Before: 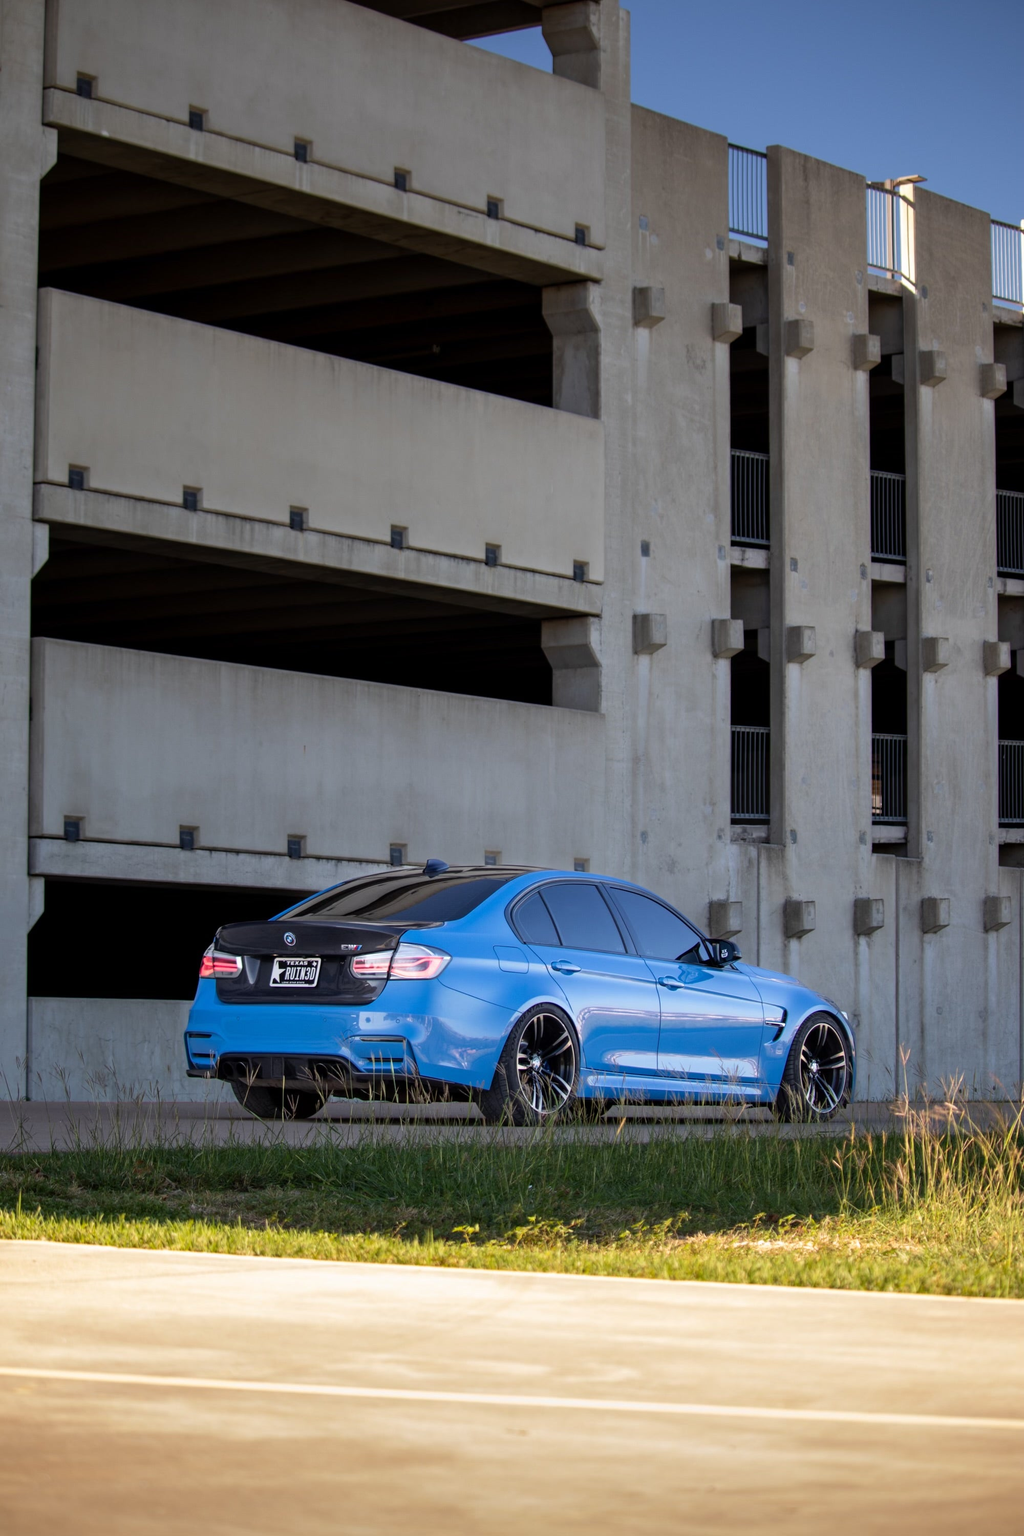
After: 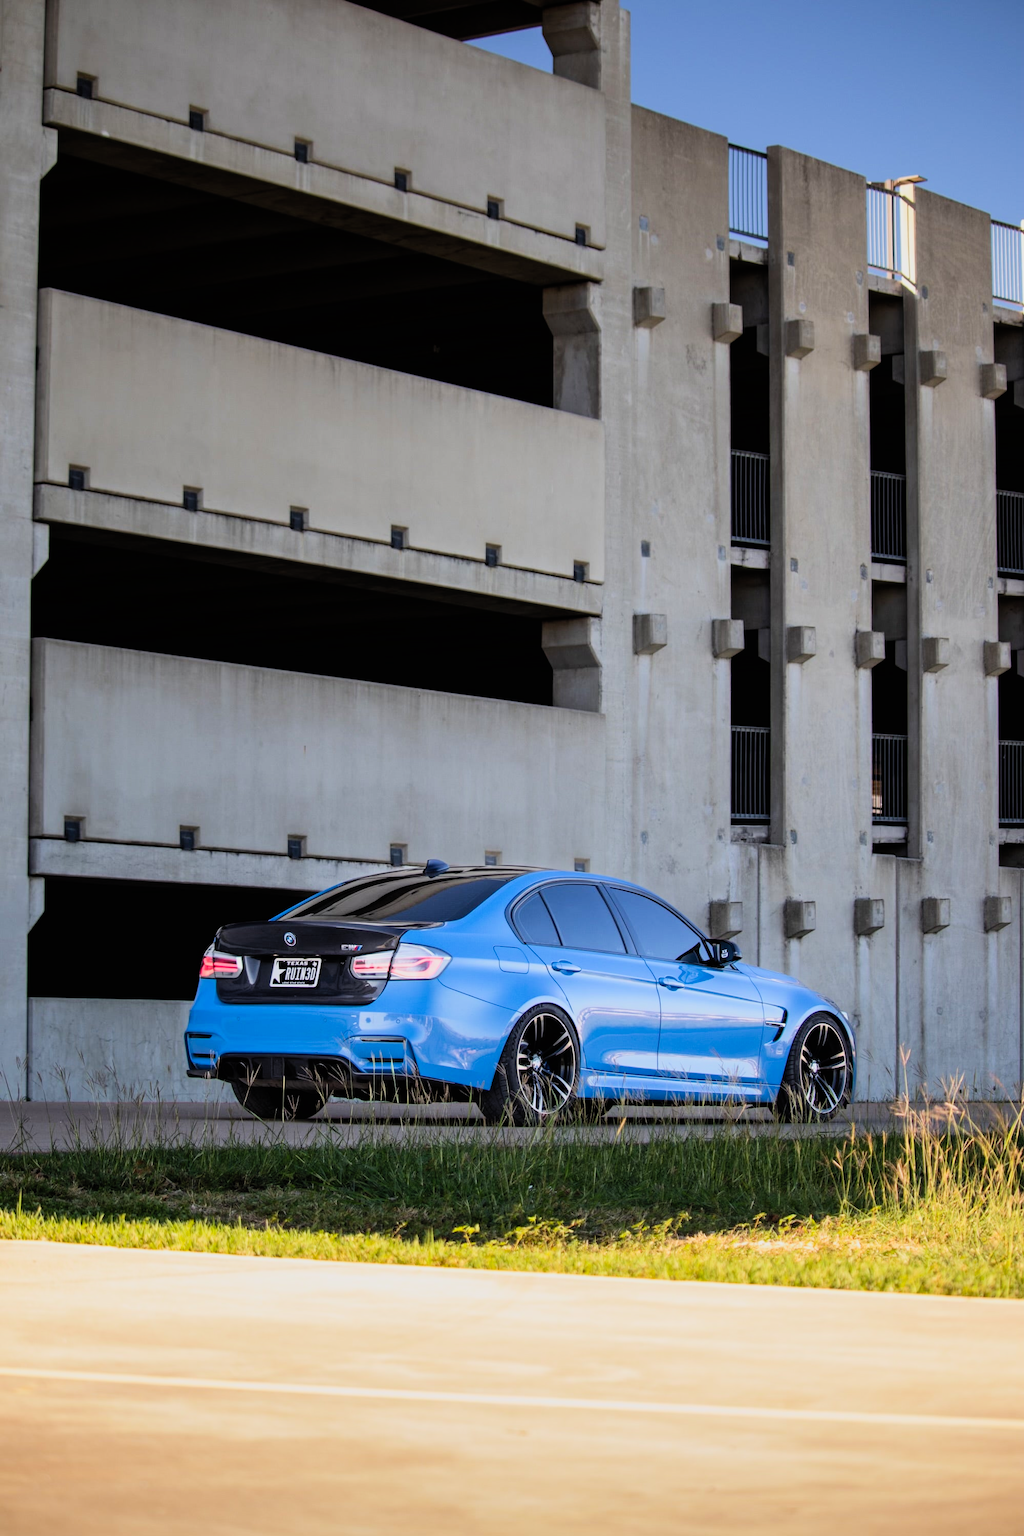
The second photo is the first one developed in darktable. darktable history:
contrast brightness saturation: contrast 0.2, brightness 0.16, saturation 0.22
filmic rgb: black relative exposure -7.65 EV, white relative exposure 4.56 EV, hardness 3.61, contrast 1.05
